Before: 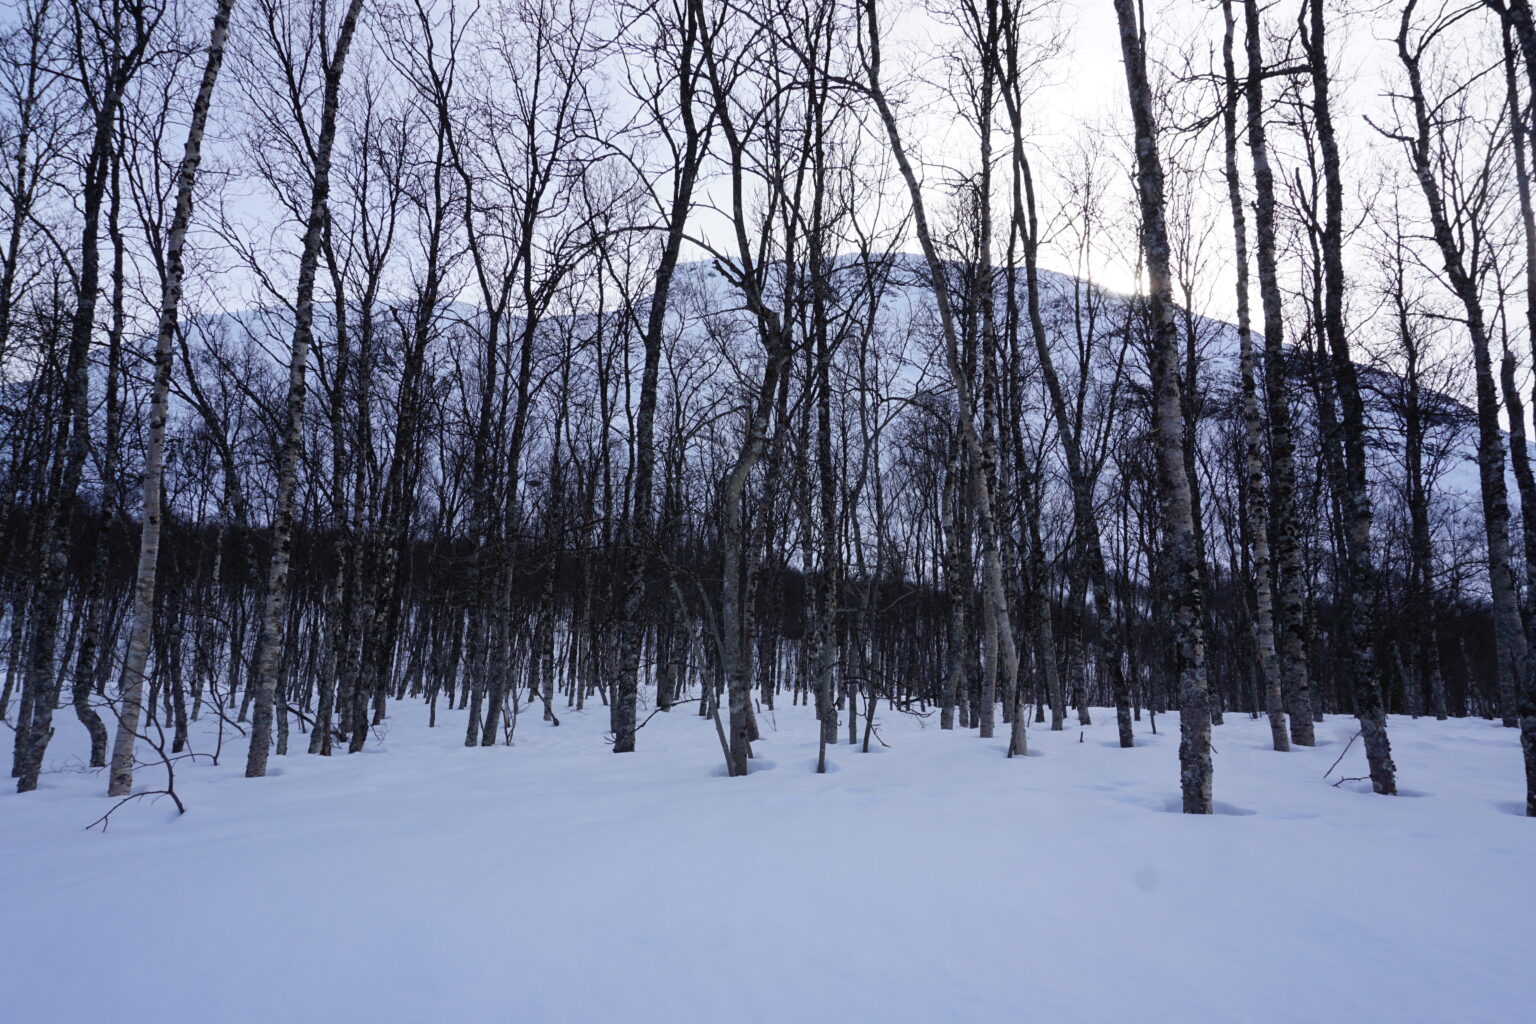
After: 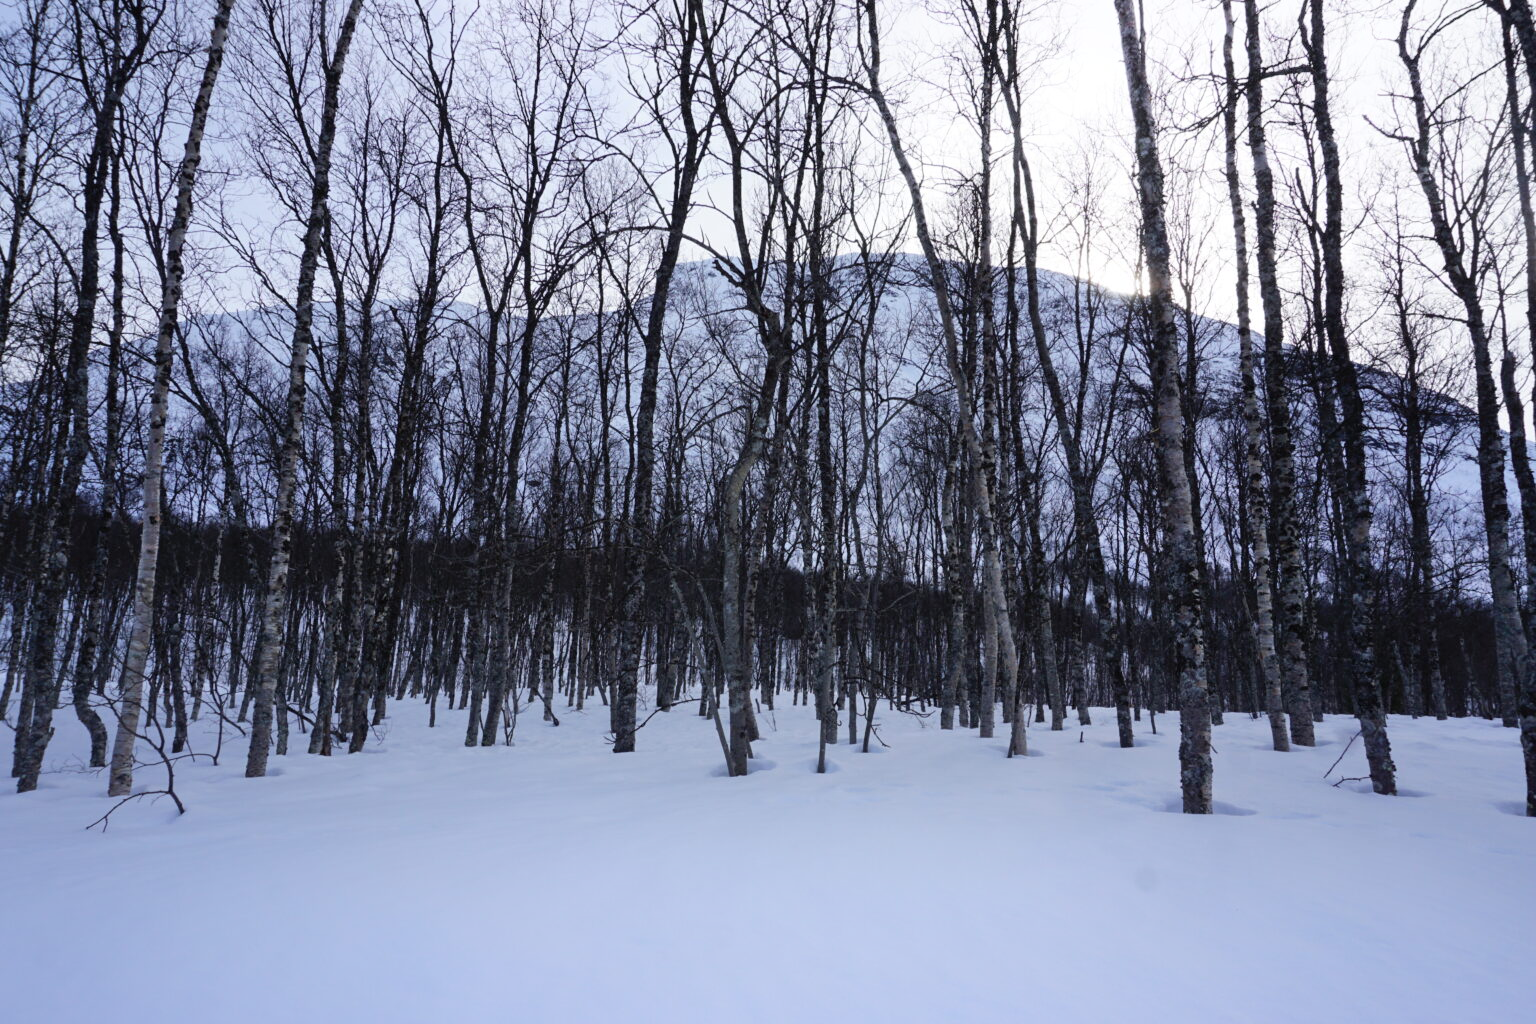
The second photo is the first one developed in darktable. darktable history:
shadows and highlights: highlights 72.21, soften with gaussian
